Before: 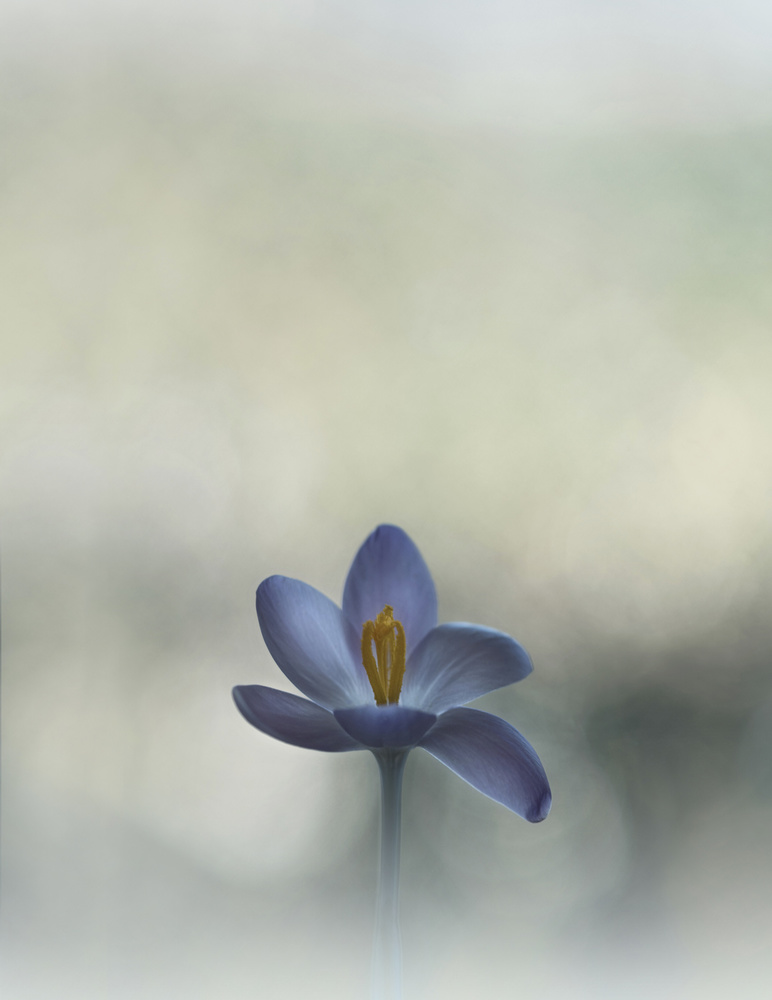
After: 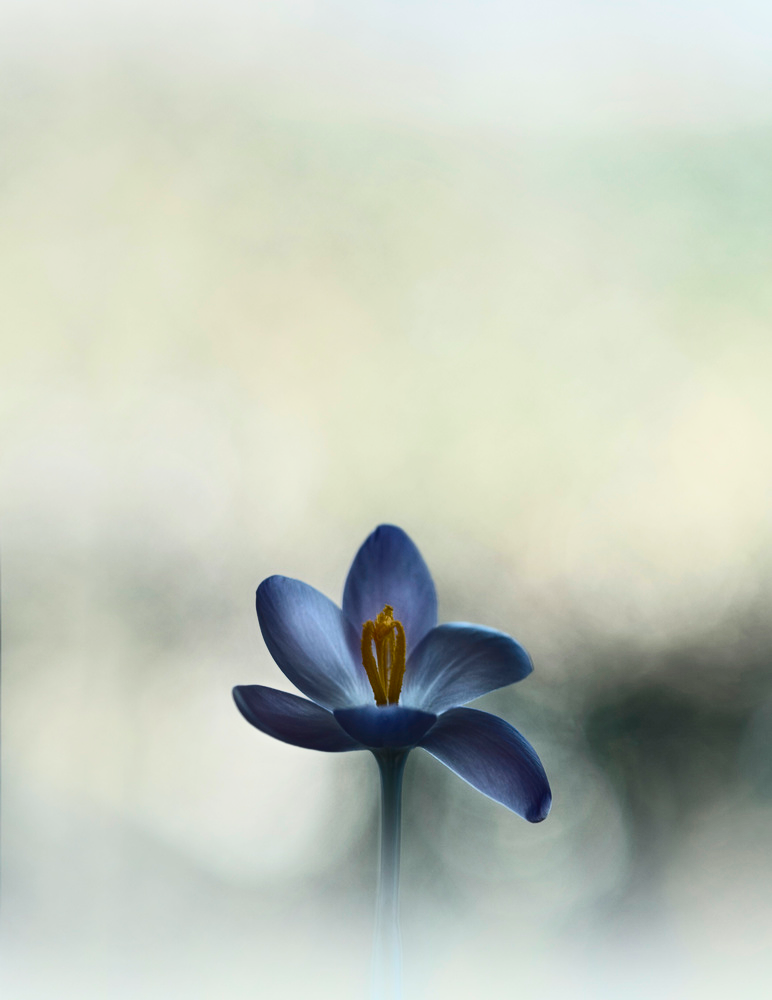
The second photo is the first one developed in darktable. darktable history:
contrast brightness saturation: contrast 0.326, brightness -0.073, saturation 0.175
